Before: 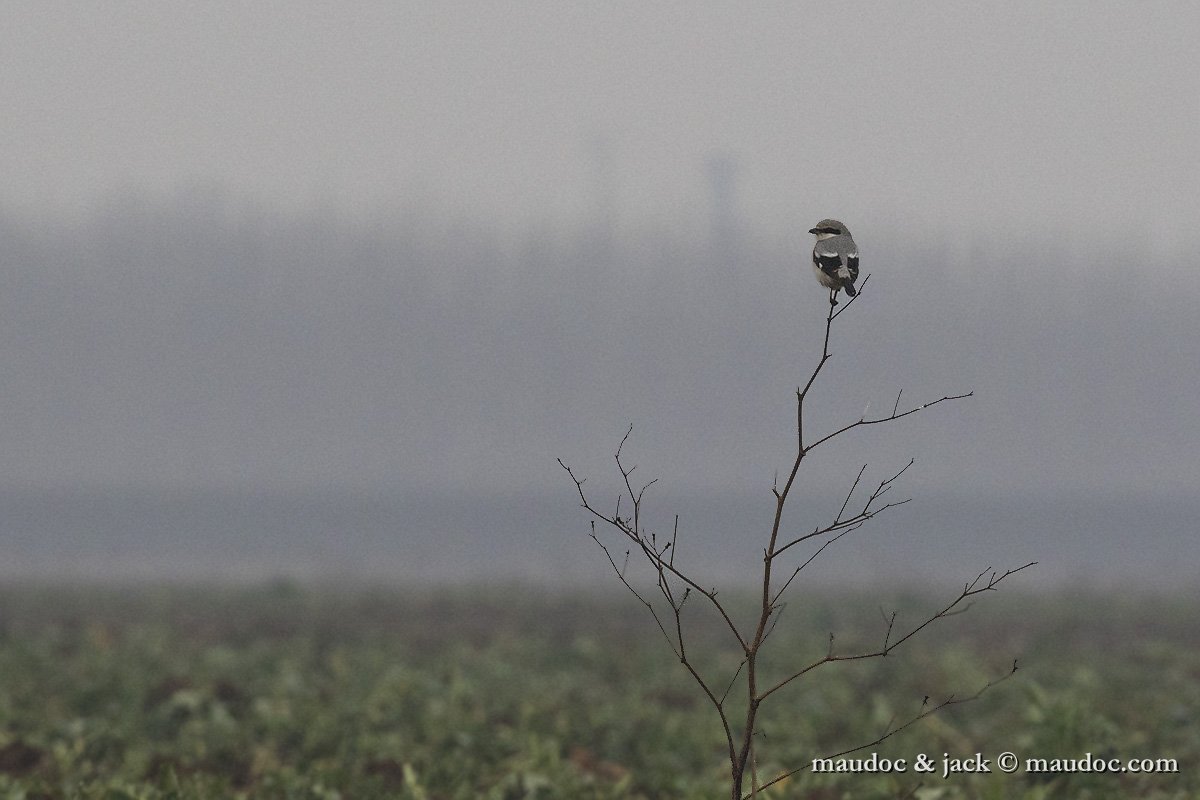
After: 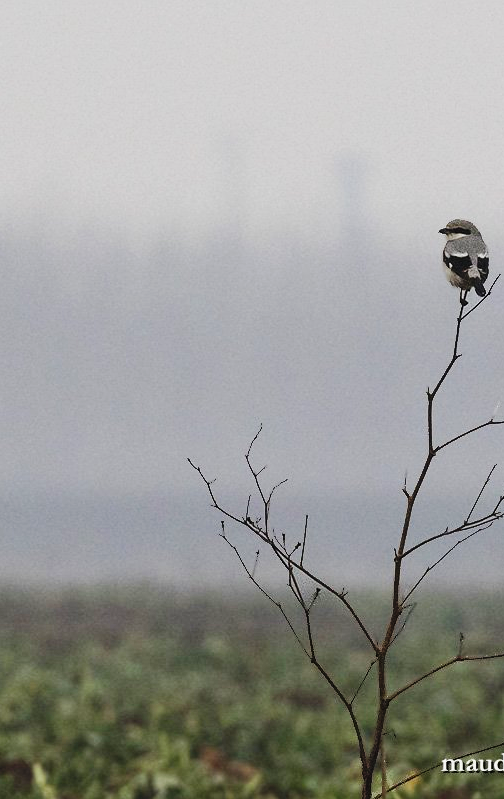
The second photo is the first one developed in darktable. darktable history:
crop: left 30.887%, right 27.099%
base curve: curves: ch0 [(0, 0) (0.036, 0.025) (0.121, 0.166) (0.206, 0.329) (0.605, 0.79) (1, 1)], preserve colors none
contrast brightness saturation: contrast 0.101, brightness 0.012, saturation 0.019
